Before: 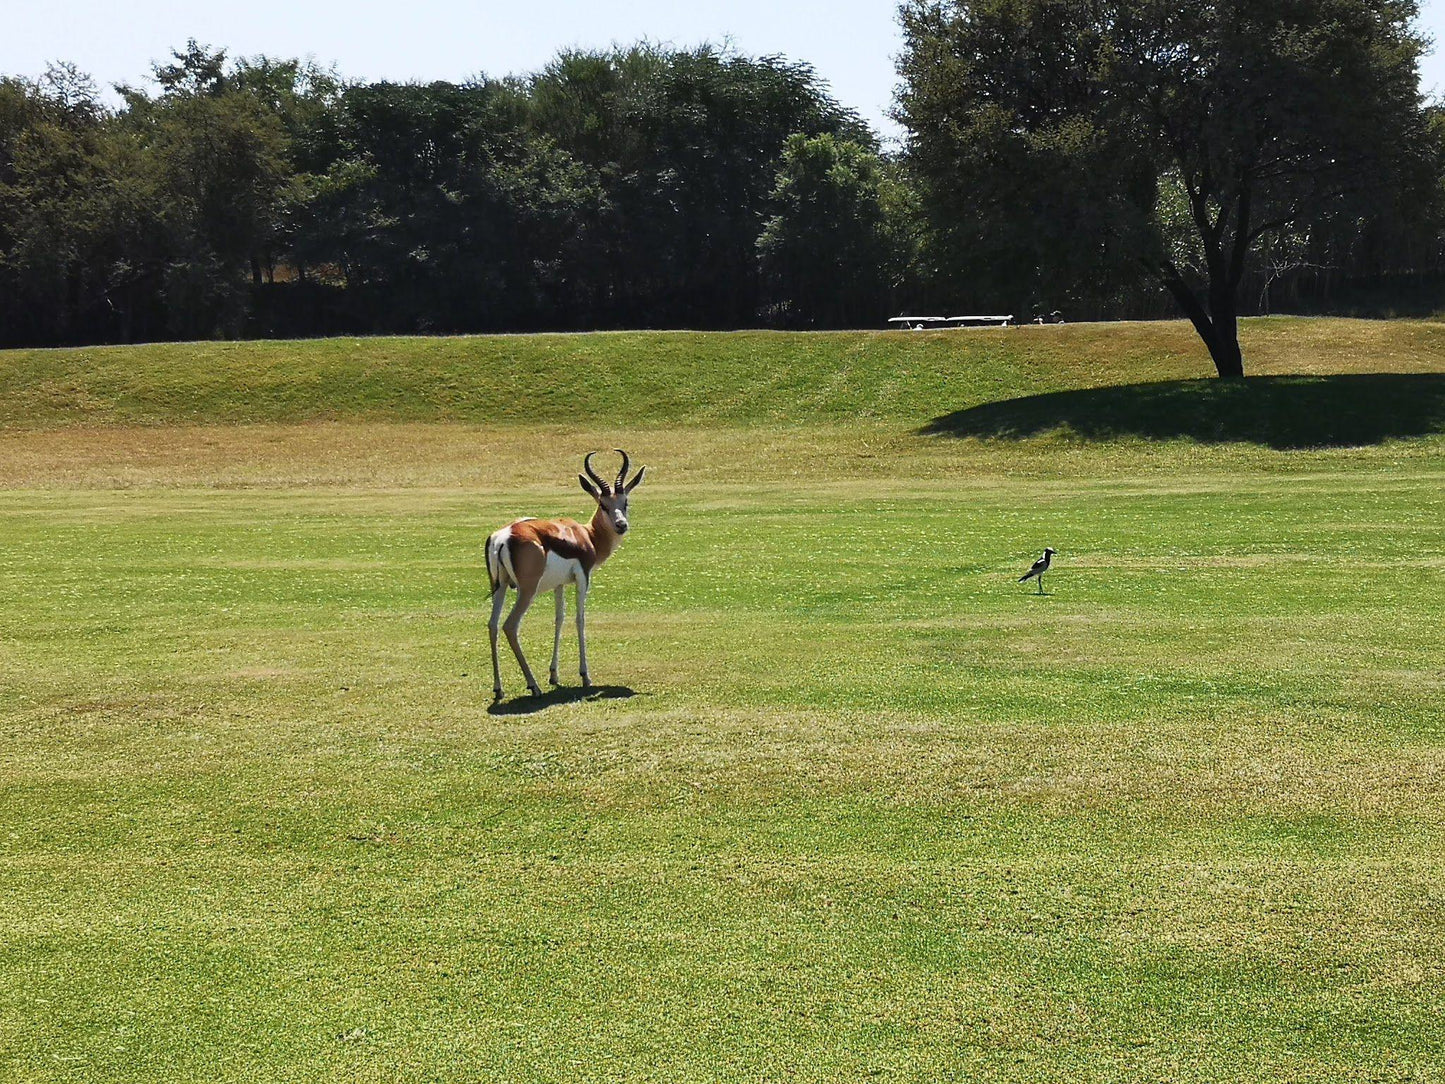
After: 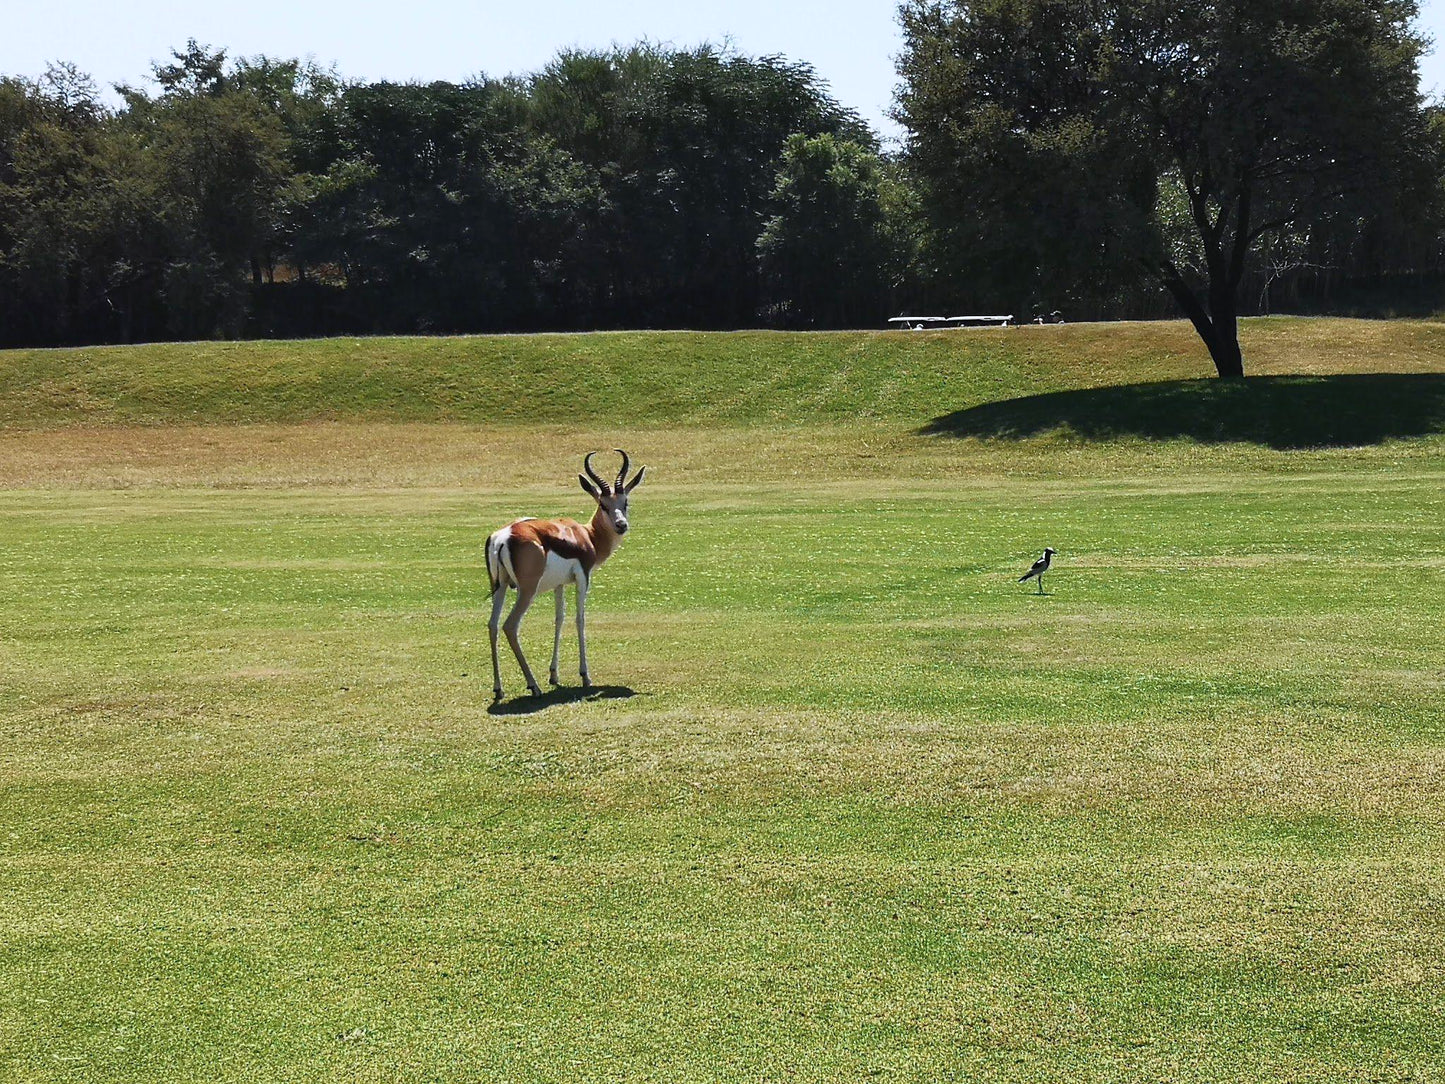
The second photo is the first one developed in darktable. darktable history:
color correction: highlights a* -0.106, highlights b* -5.19, shadows a* -0.136, shadows b* -0.113
